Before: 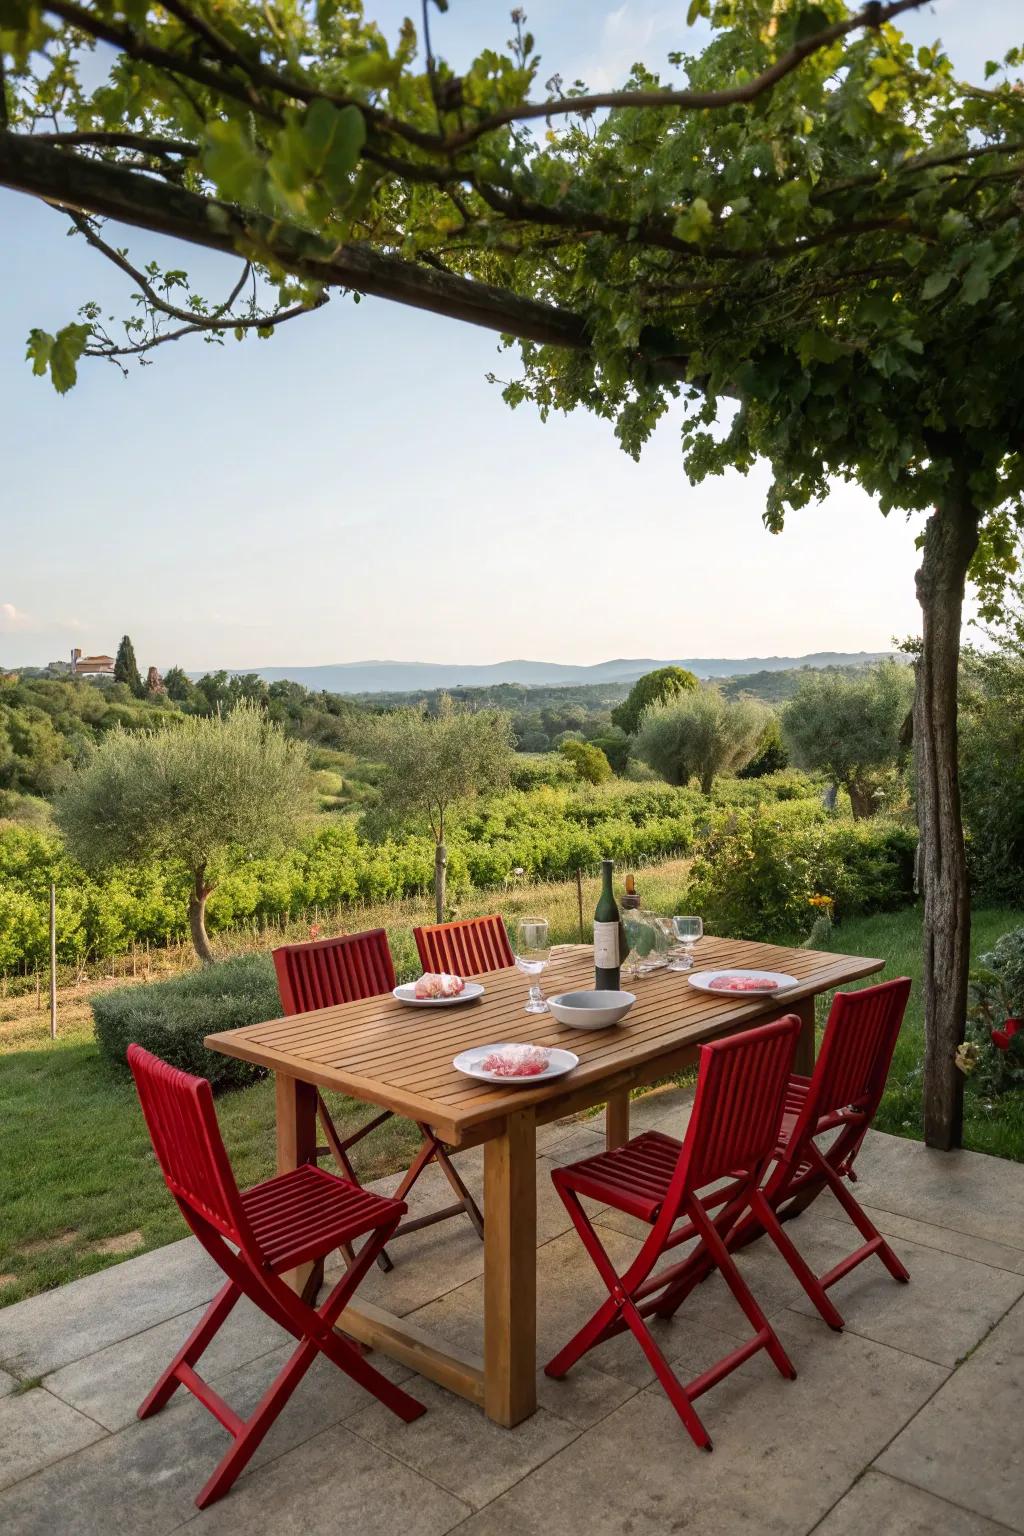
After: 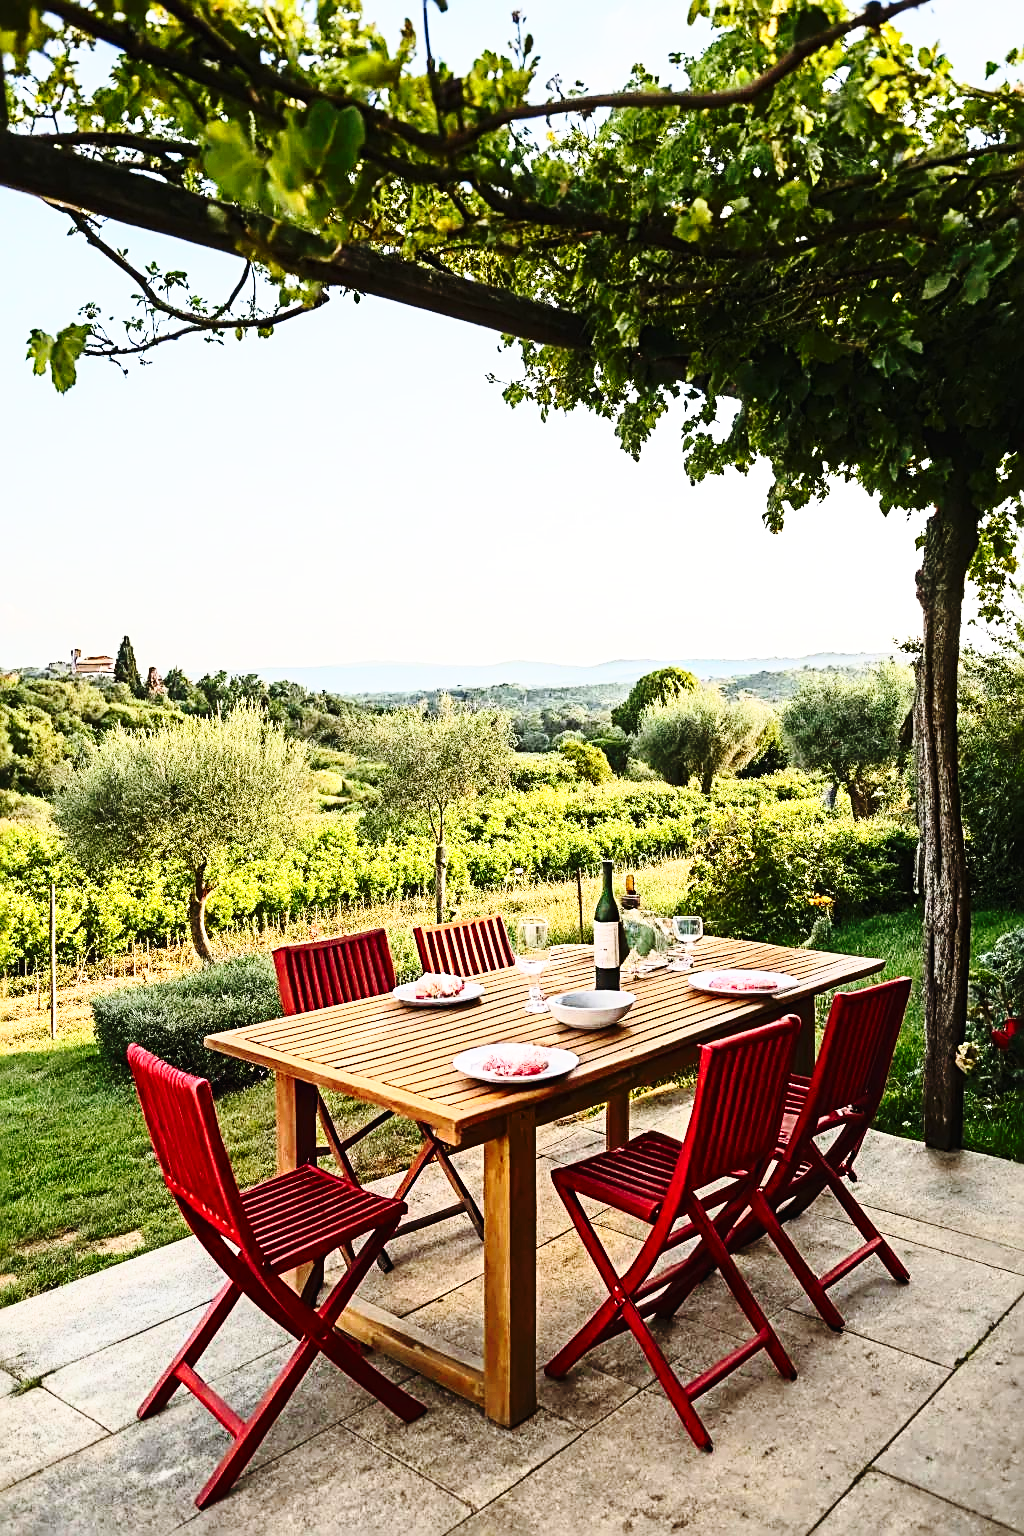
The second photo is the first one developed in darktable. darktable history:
sharpen: radius 3.022, amount 0.759
base curve: curves: ch0 [(0, 0) (0.04, 0.03) (0.133, 0.232) (0.448, 0.748) (0.843, 0.968) (1, 1)], preserve colors none
tone curve: curves: ch0 [(0, 0.013) (0.198, 0.175) (0.512, 0.582) (0.625, 0.754) (0.81, 0.934) (1, 1)], color space Lab, independent channels, preserve colors none
